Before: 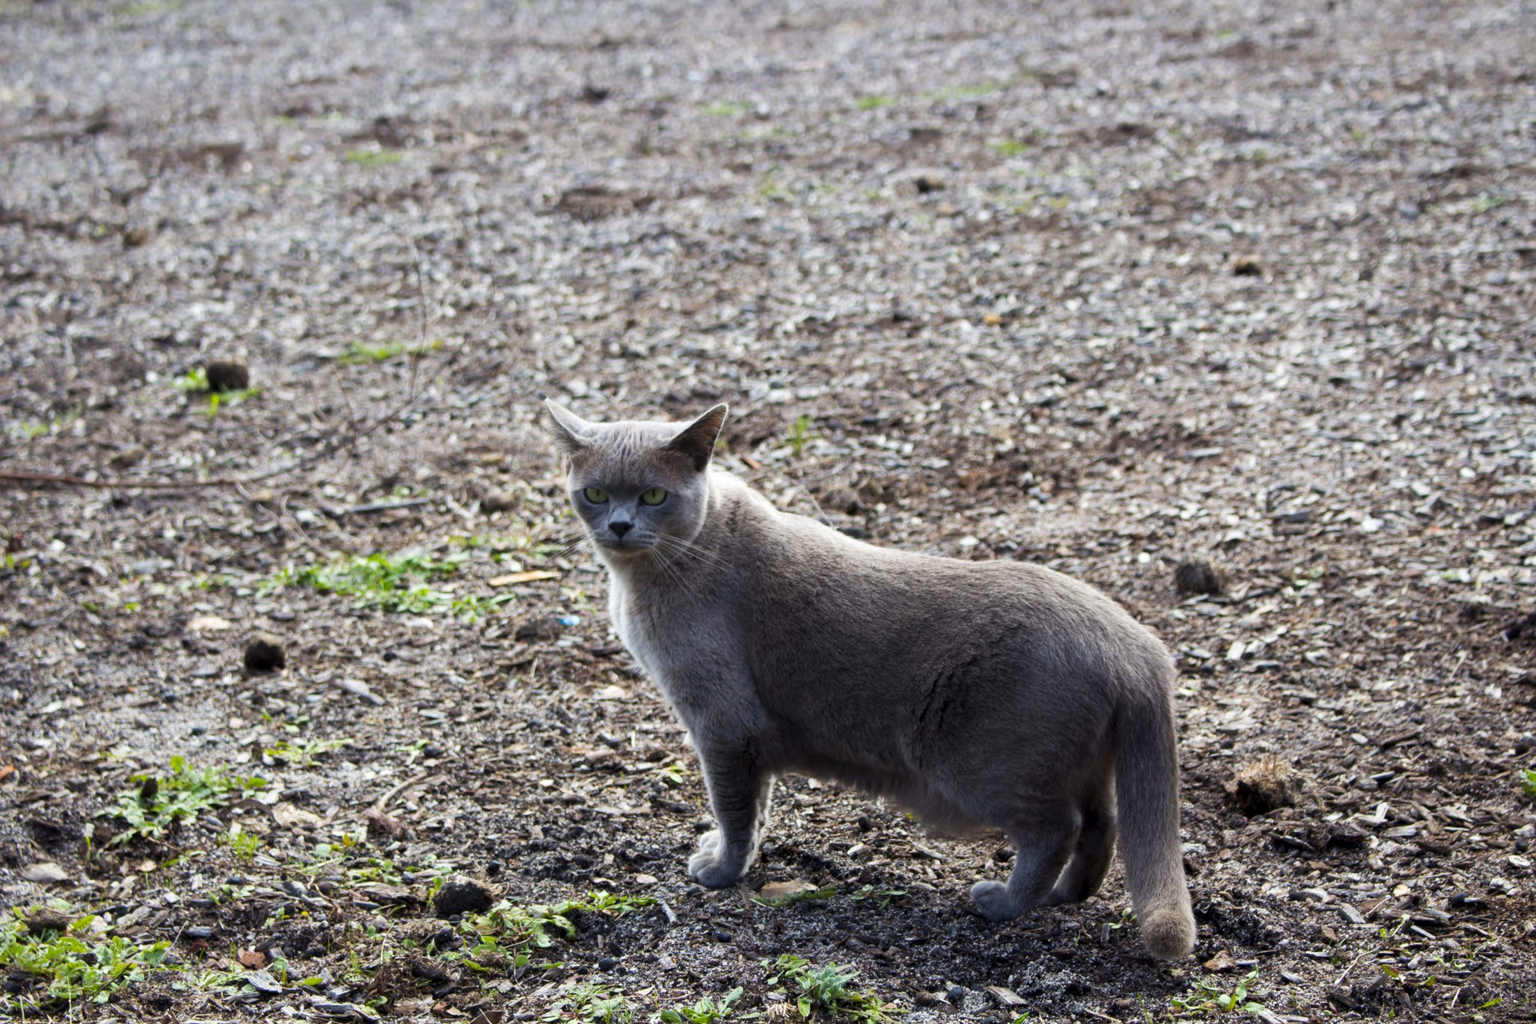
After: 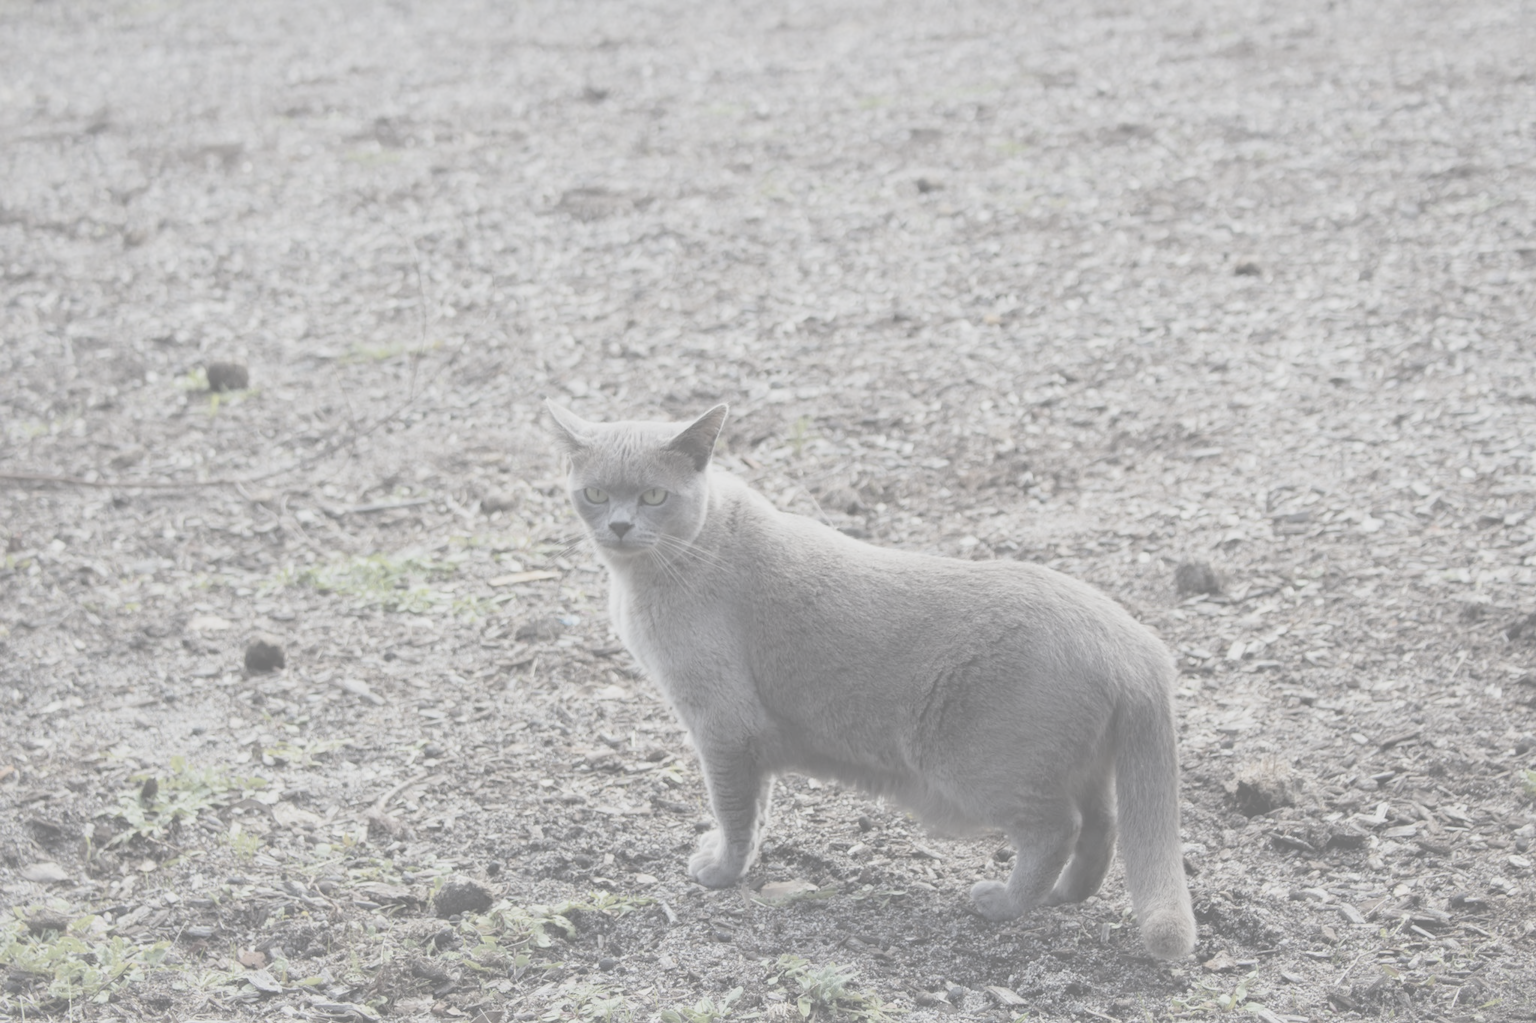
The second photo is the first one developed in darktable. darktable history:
contrast brightness saturation: contrast -0.32, brightness 0.75, saturation -0.78
exposure: exposure -0.293 EV, compensate highlight preservation false
